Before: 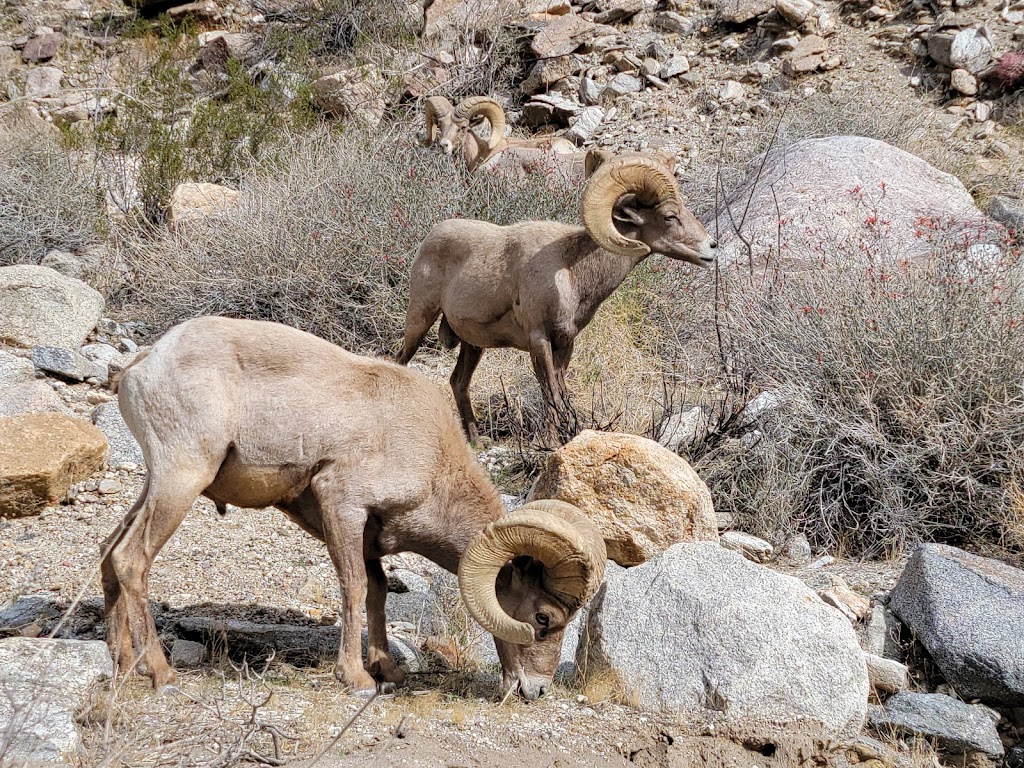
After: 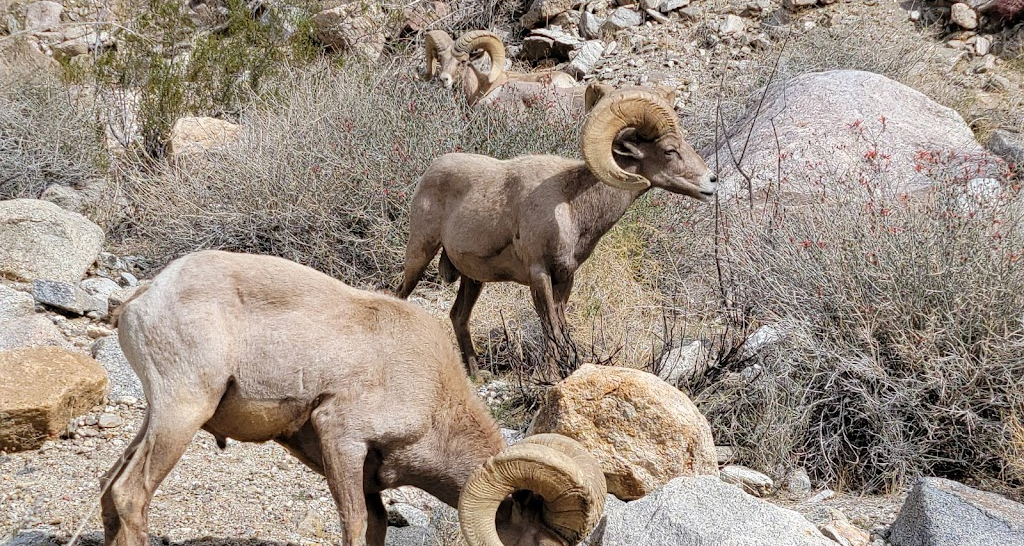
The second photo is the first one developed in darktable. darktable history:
crop and rotate: top 8.677%, bottom 20.228%
